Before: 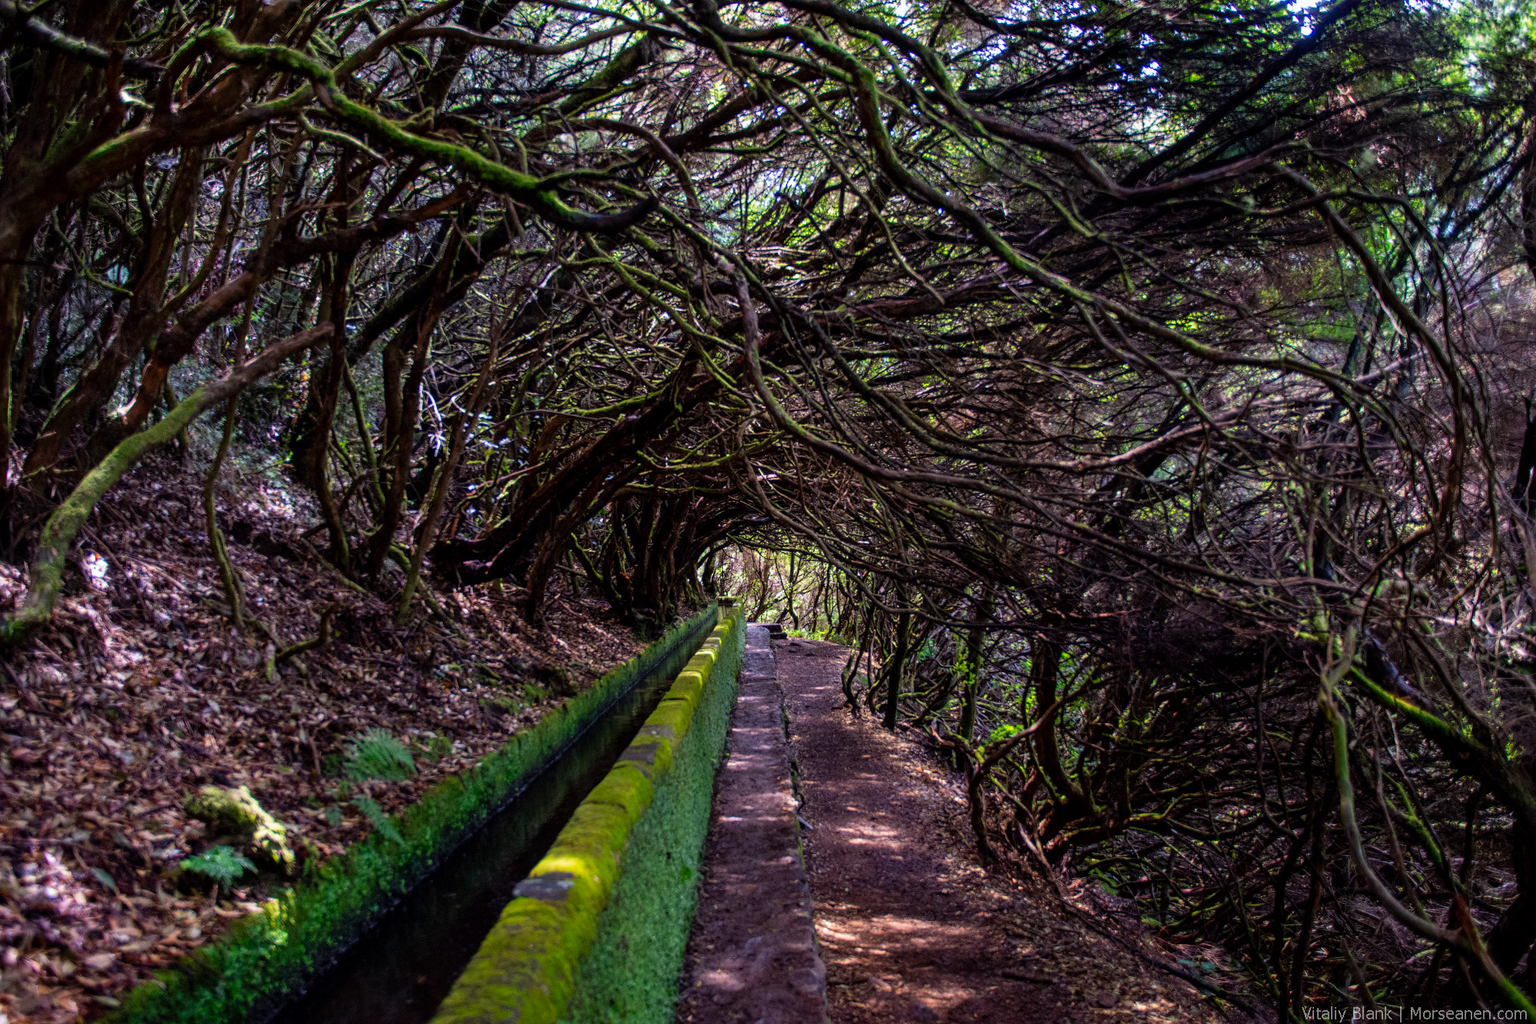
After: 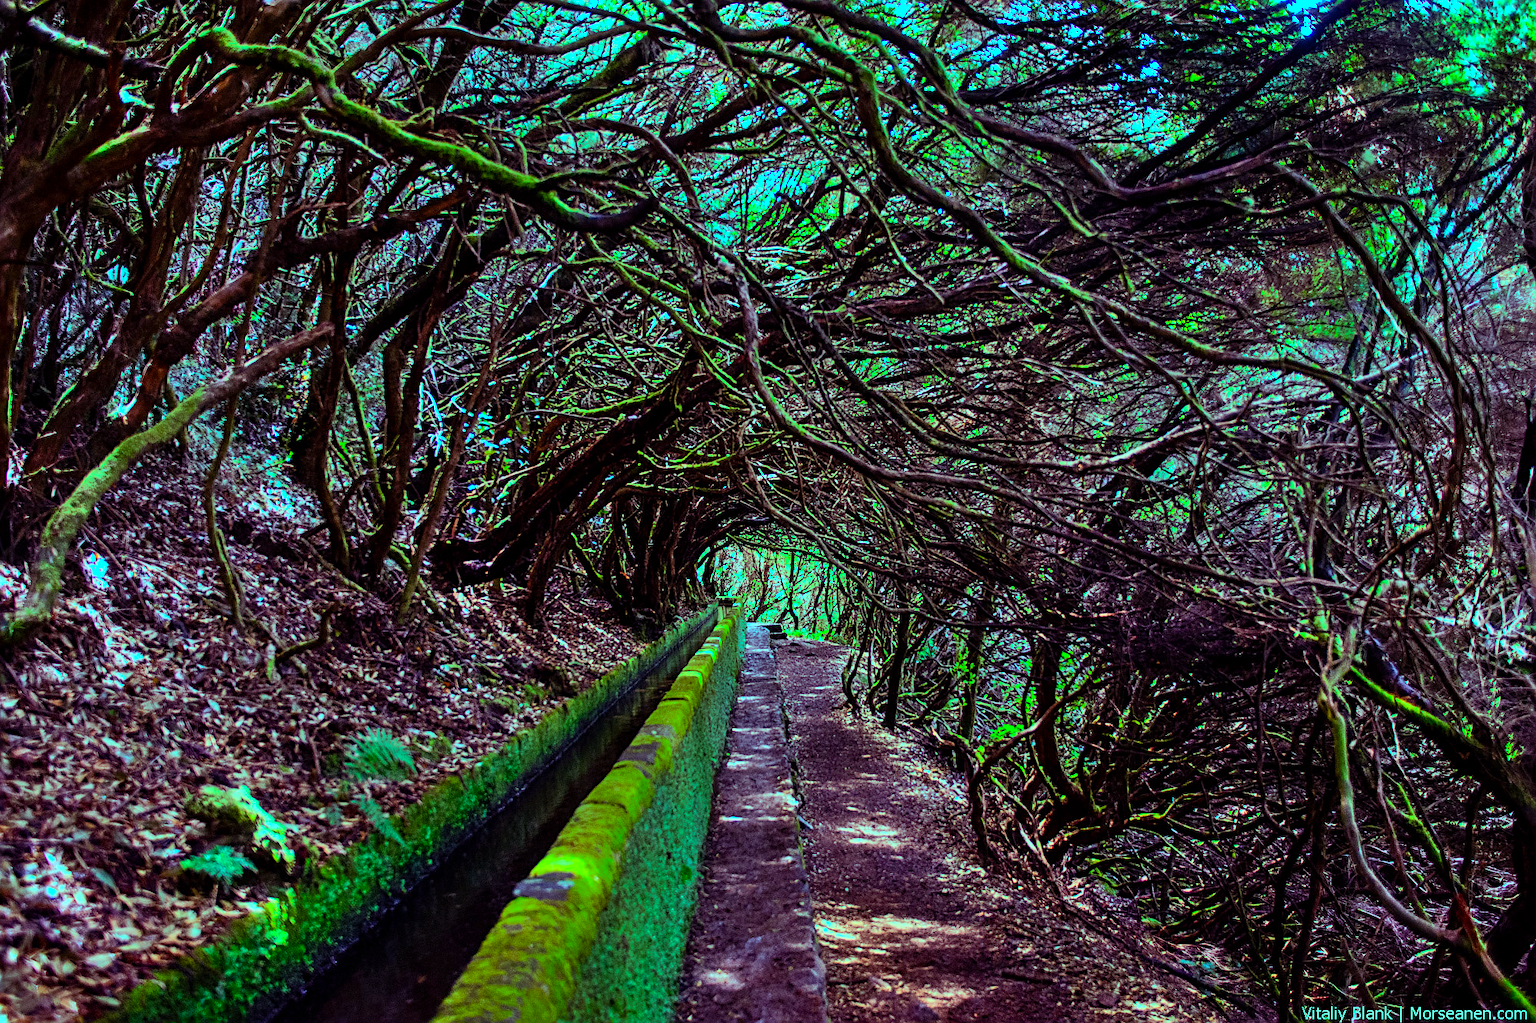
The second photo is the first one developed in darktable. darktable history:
sharpen: on, module defaults
color balance rgb: shadows lift › luminance 0.49%, shadows lift › chroma 6.83%, shadows lift › hue 300.29°, power › hue 208.98°, highlights gain › luminance 20.24%, highlights gain › chroma 13.17%, highlights gain › hue 173.85°, perceptual saturation grading › global saturation 18.05%
contrast brightness saturation: contrast 0.14
shadows and highlights: shadows 49, highlights -41, soften with gaussian
